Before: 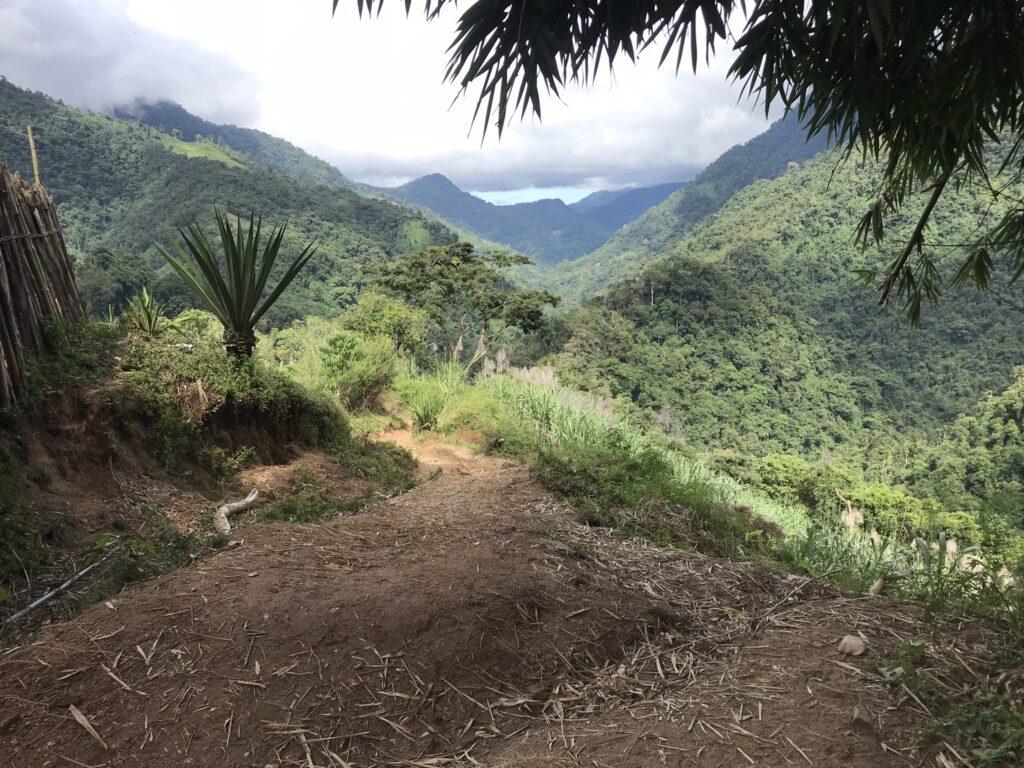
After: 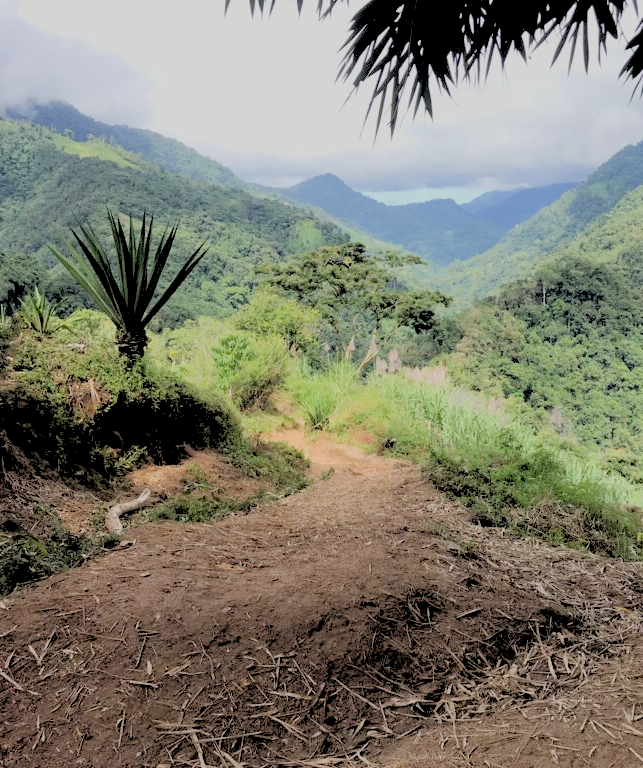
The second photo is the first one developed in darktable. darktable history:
rgb levels: levels [[0.027, 0.429, 0.996], [0, 0.5, 1], [0, 0.5, 1]]
crop: left 10.644%, right 26.528%
filmic rgb: black relative exposure -7.65 EV, white relative exposure 4.56 EV, hardness 3.61
